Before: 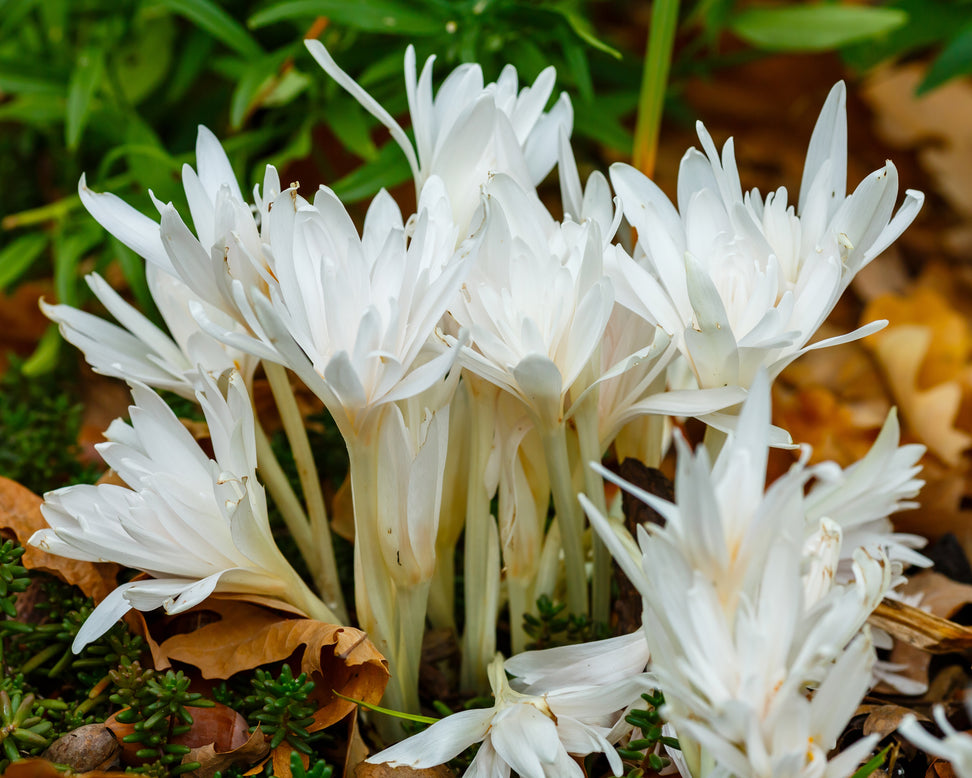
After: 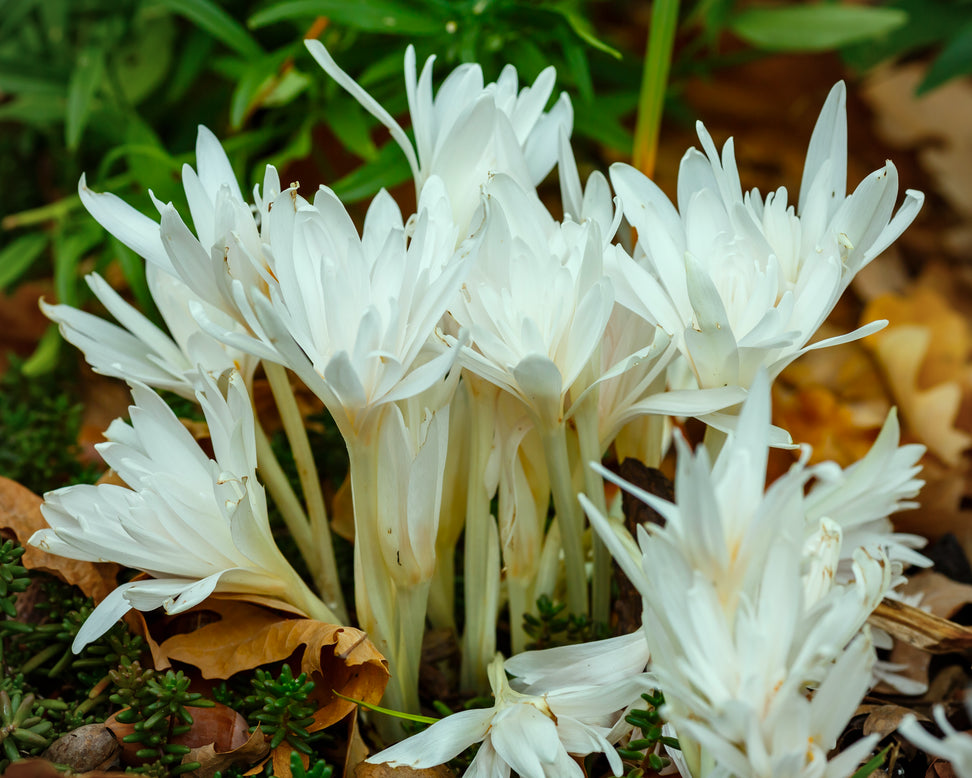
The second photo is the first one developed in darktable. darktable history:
vignetting: fall-off radius 93.87%
color correction: highlights a* -8, highlights b* 3.1
